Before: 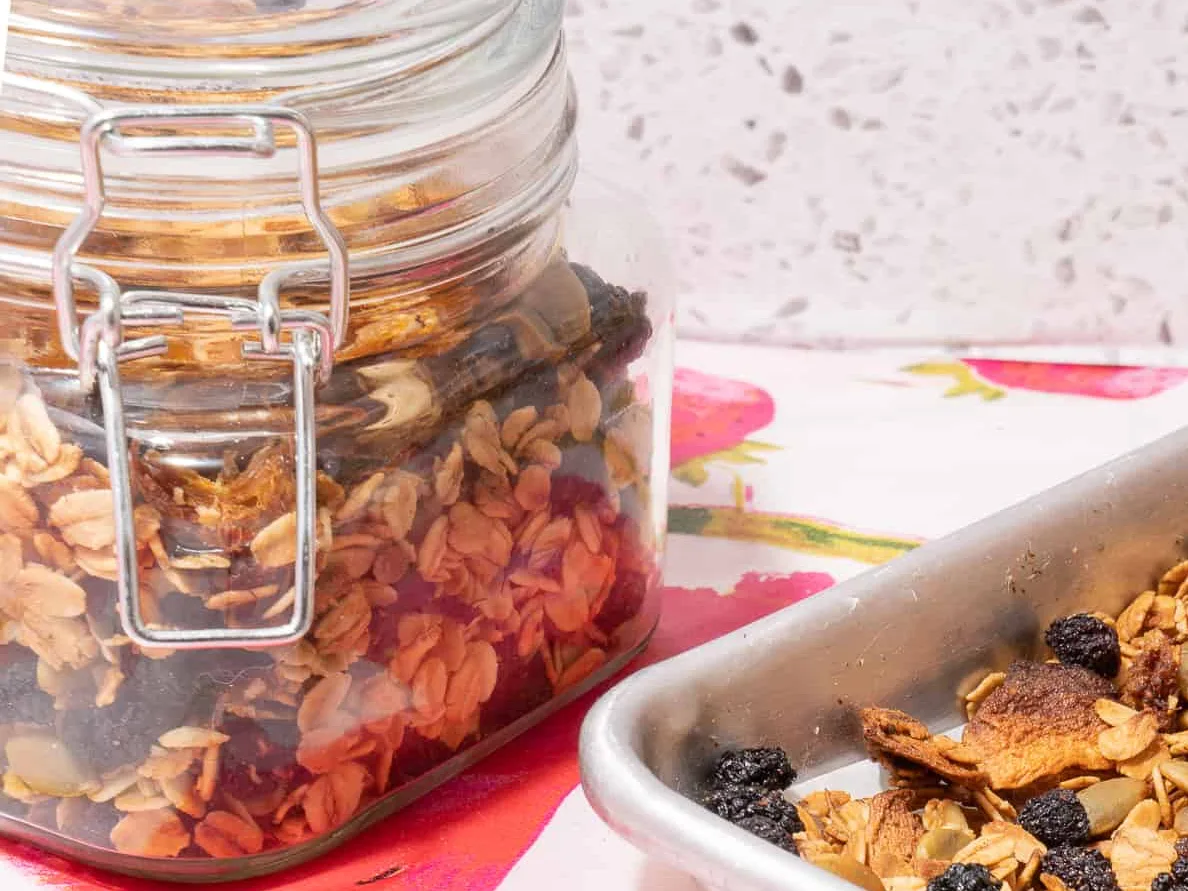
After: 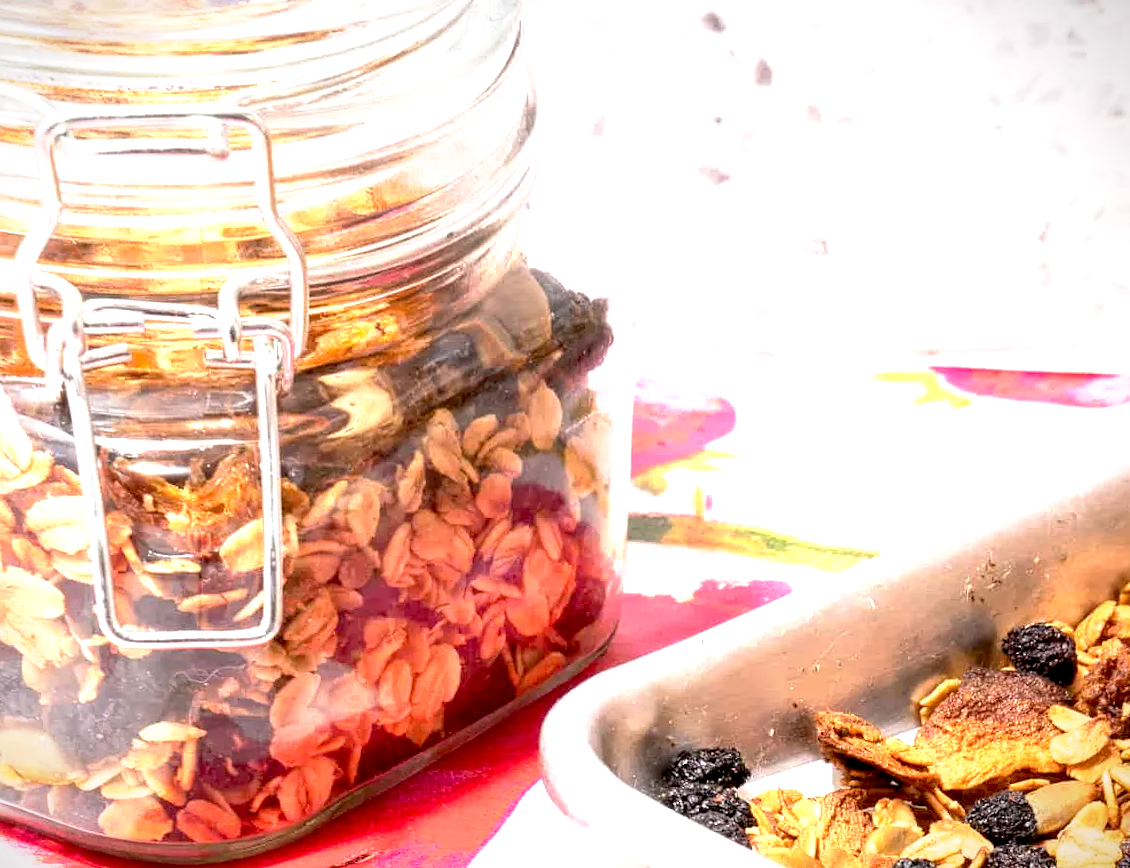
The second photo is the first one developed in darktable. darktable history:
vignetting: fall-off start 97.23%, saturation -0.024, center (-0.033, -0.042), width/height ratio 1.179, unbound false
exposure: exposure 0.781 EV, compensate highlight preservation false
tone curve: curves: ch0 [(0, 0) (0.265, 0.253) (0.732, 0.751) (1, 1)], color space Lab, linked channels, preserve colors none
base curve: curves: ch0 [(0.017, 0) (0.425, 0.441) (0.844, 0.933) (1, 1)], preserve colors none
rotate and perspective: rotation 0.074°, lens shift (vertical) 0.096, lens shift (horizontal) -0.041, crop left 0.043, crop right 0.952, crop top 0.024, crop bottom 0.979
local contrast: highlights 100%, shadows 100%, detail 131%, midtone range 0.2
